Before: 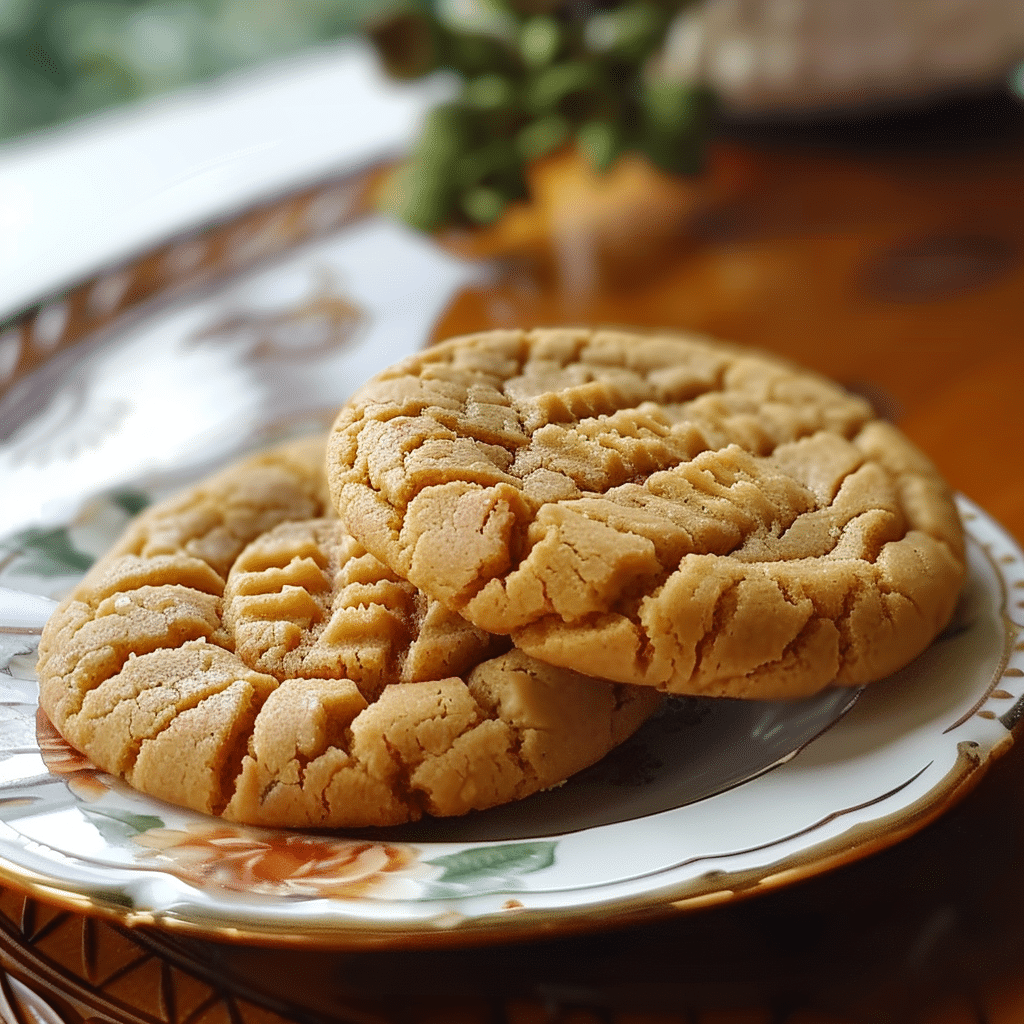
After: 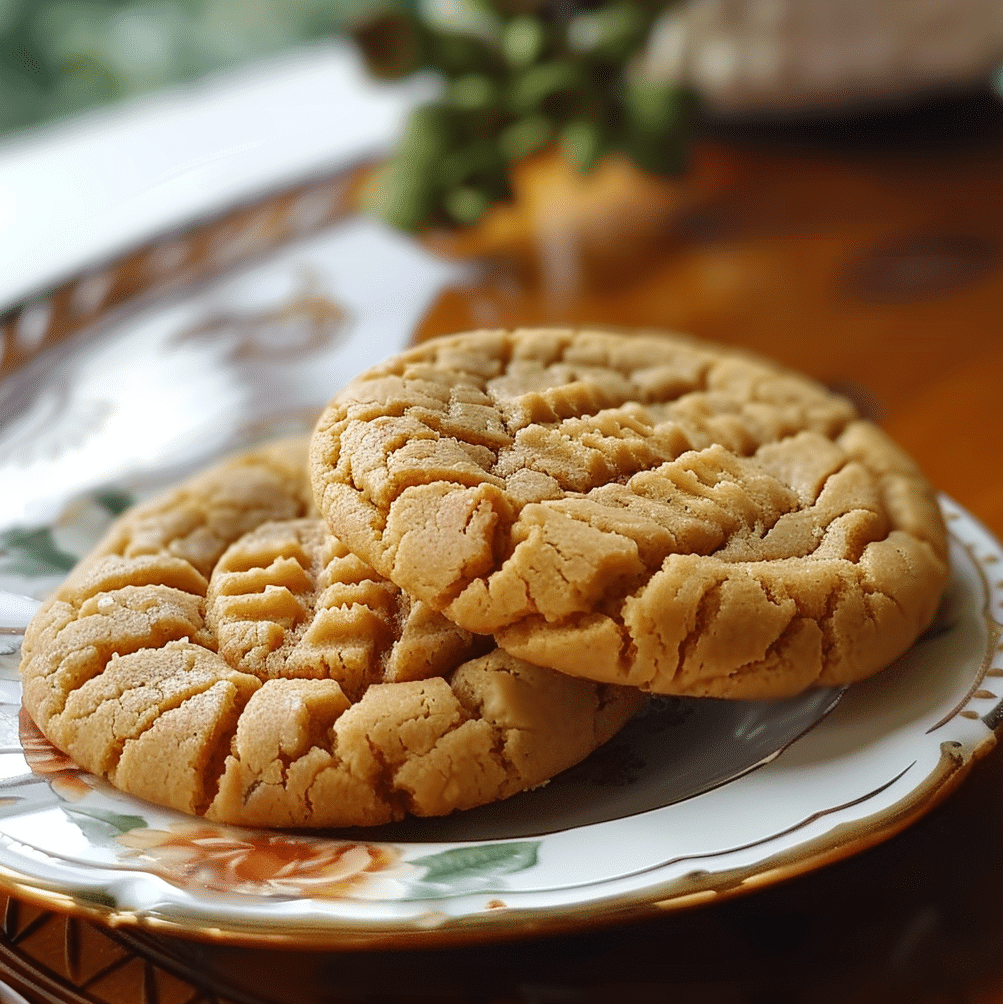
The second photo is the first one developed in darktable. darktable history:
crop: left 1.732%, right 0.27%, bottom 1.941%
